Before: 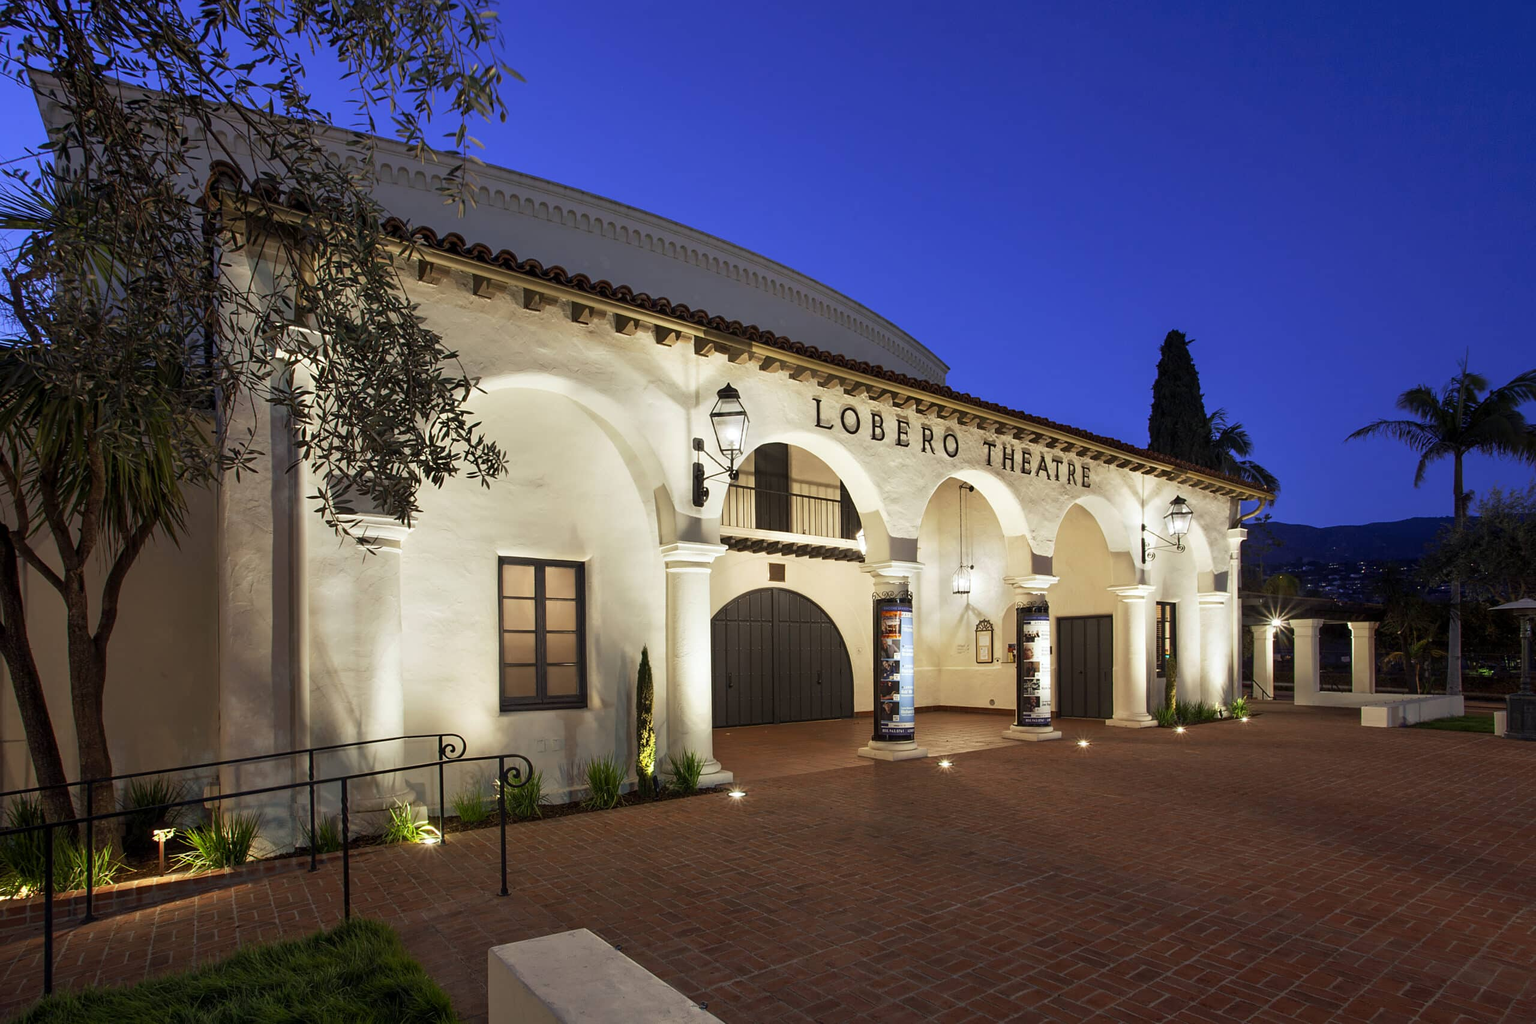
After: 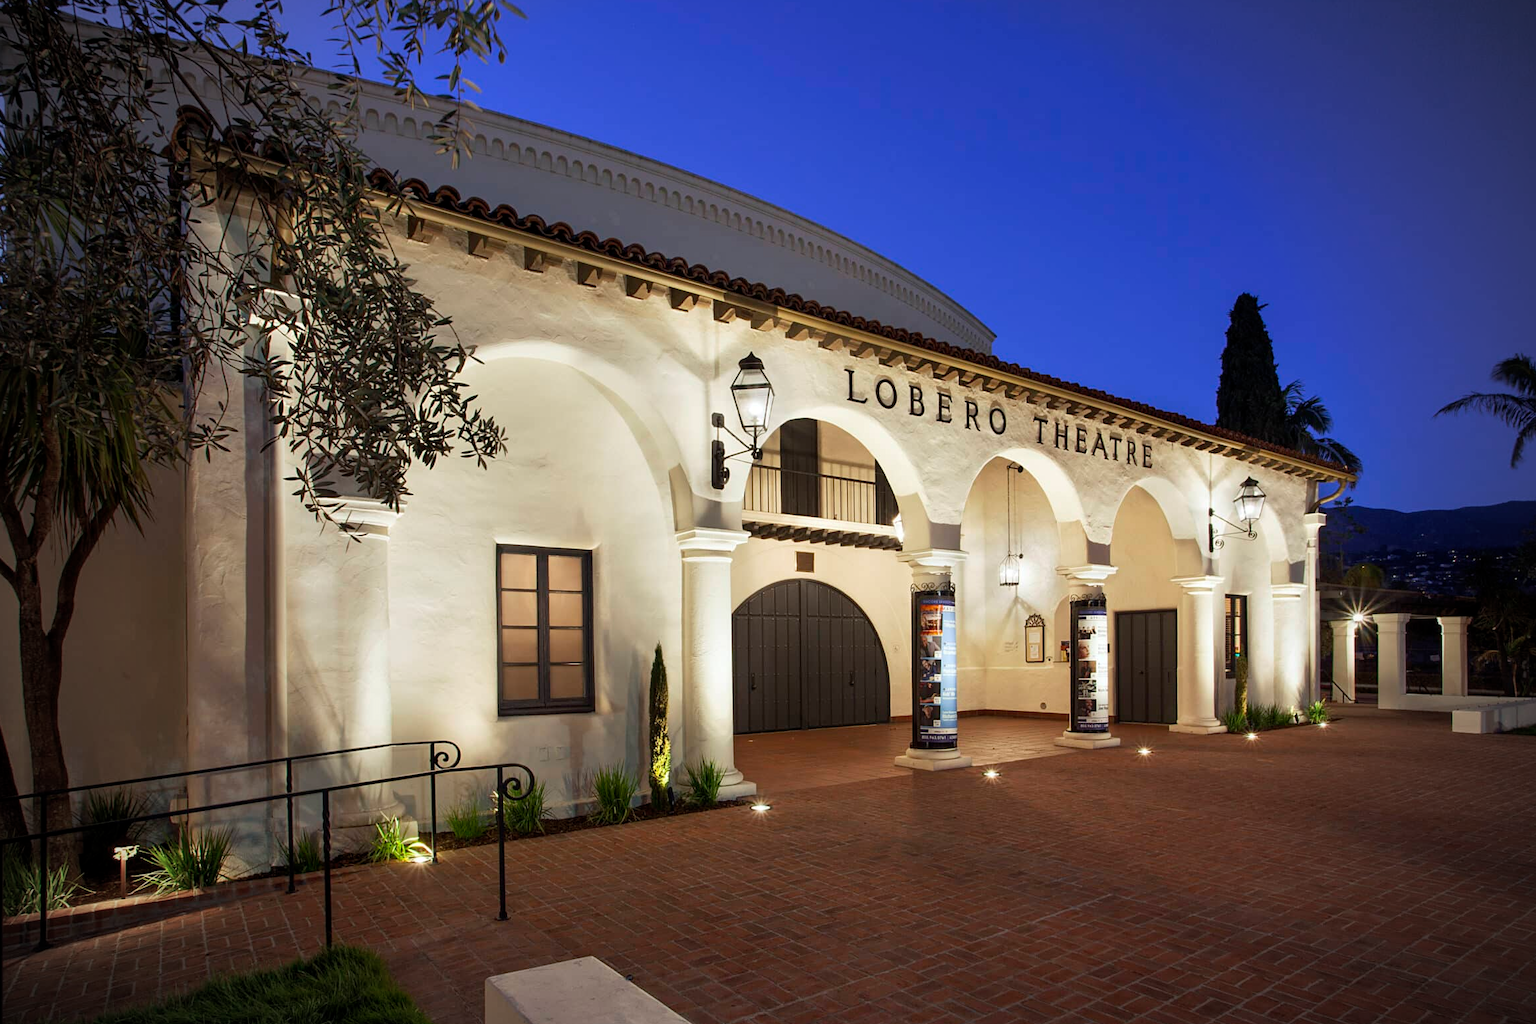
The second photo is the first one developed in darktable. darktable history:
crop: left 3.305%, top 6.436%, right 6.389%, bottom 3.258%
vignetting: fall-off start 75%, brightness -0.692, width/height ratio 1.084
